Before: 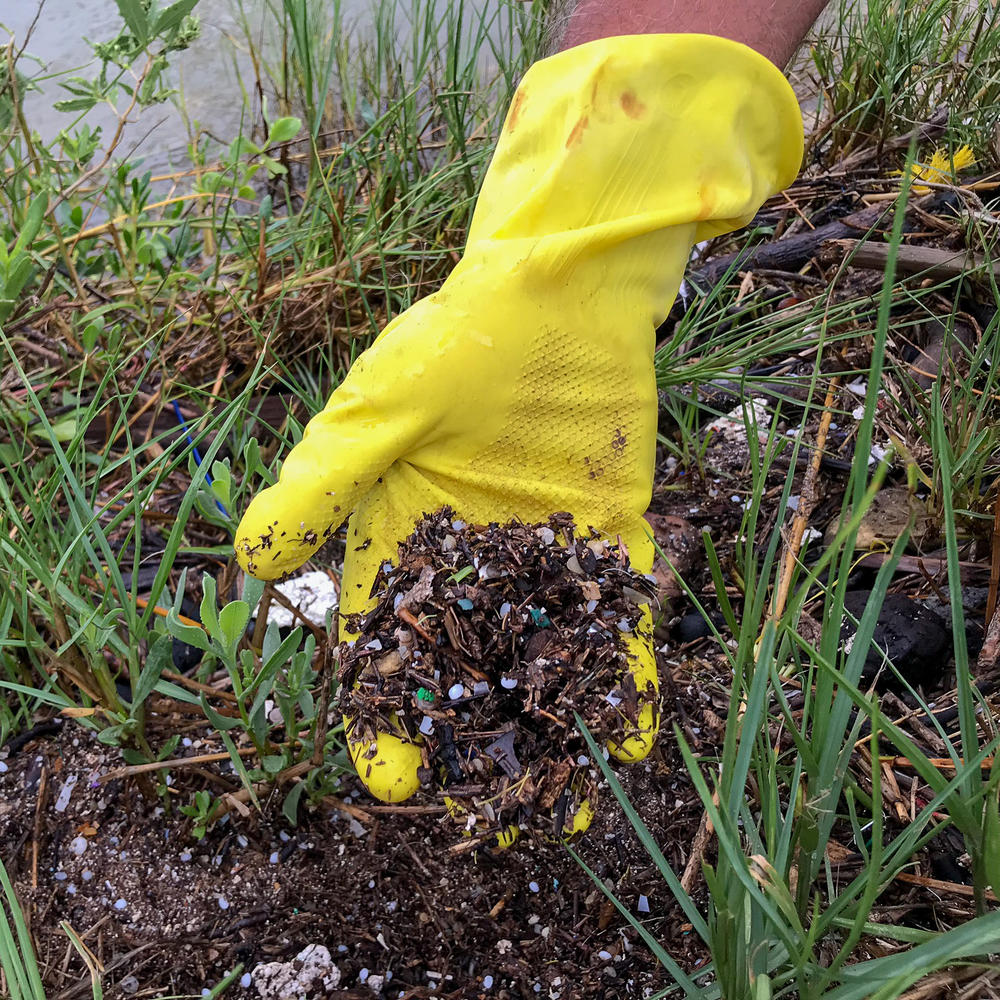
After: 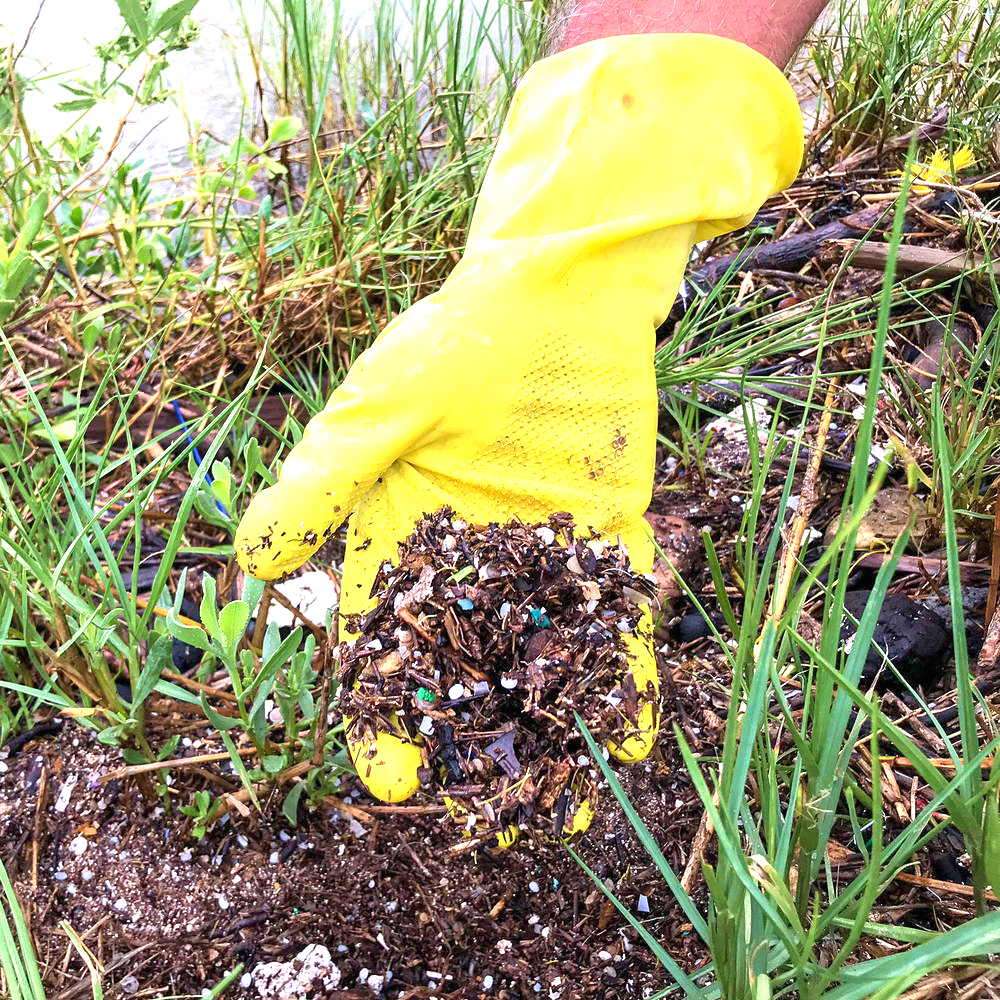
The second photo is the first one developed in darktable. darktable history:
exposure: black level correction 0, exposure 1.388 EV, compensate highlight preservation false
velvia: strength 36.05%
